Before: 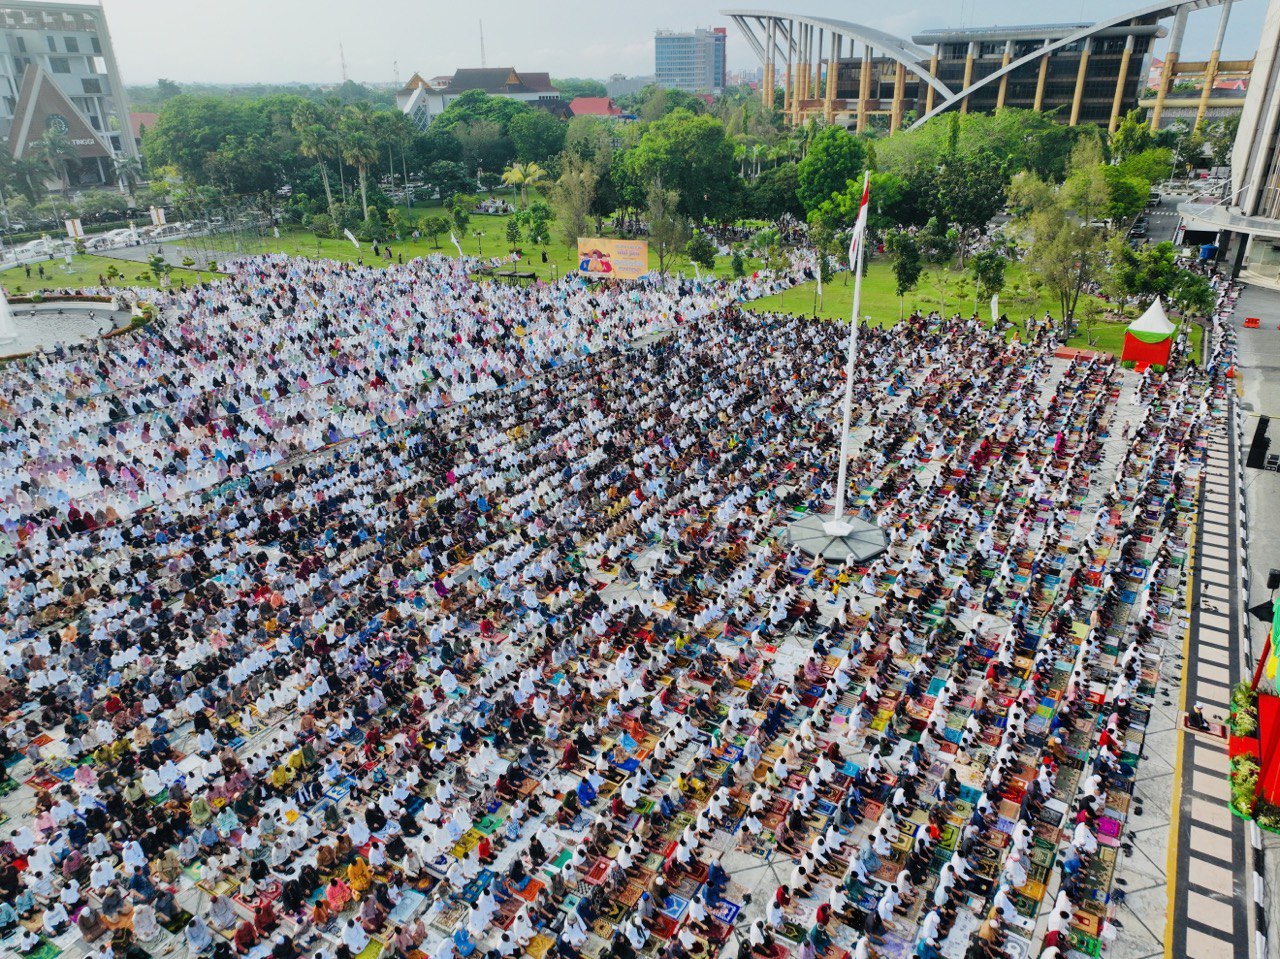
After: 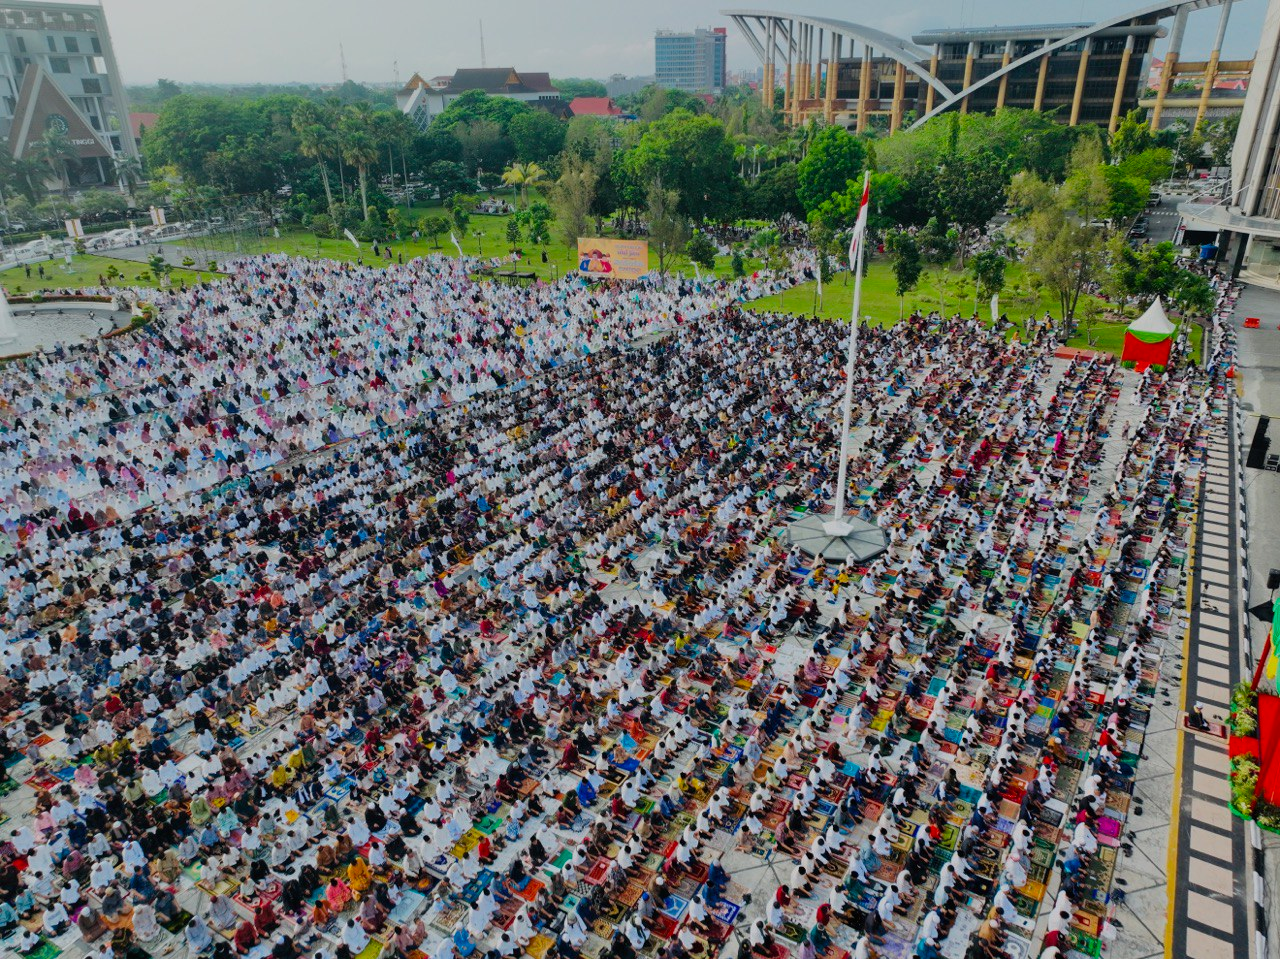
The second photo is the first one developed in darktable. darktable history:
exposure: exposure -0.487 EV, compensate highlight preservation false
